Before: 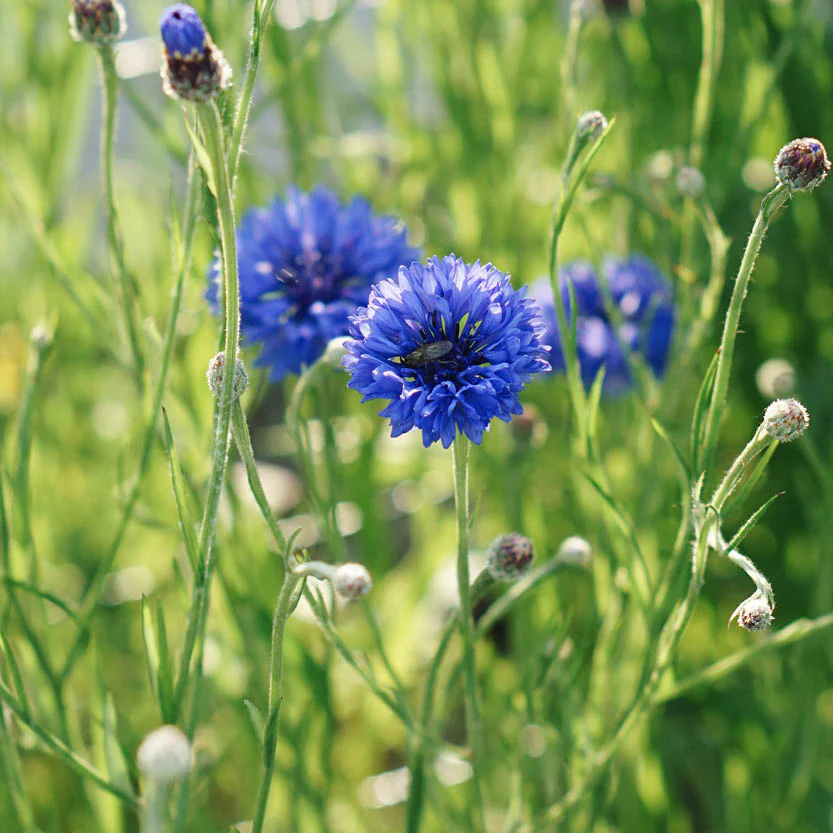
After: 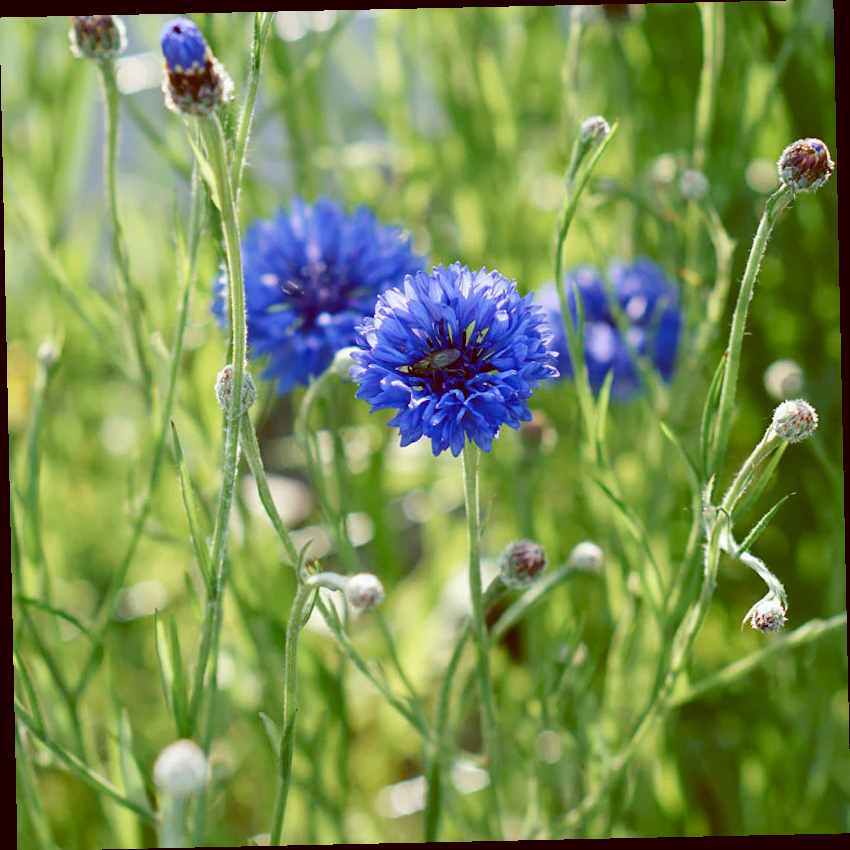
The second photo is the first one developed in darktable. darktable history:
color balance: lift [1, 1.015, 1.004, 0.985], gamma [1, 0.958, 0.971, 1.042], gain [1, 0.956, 0.977, 1.044]
rotate and perspective: rotation -1.24°, automatic cropping off
